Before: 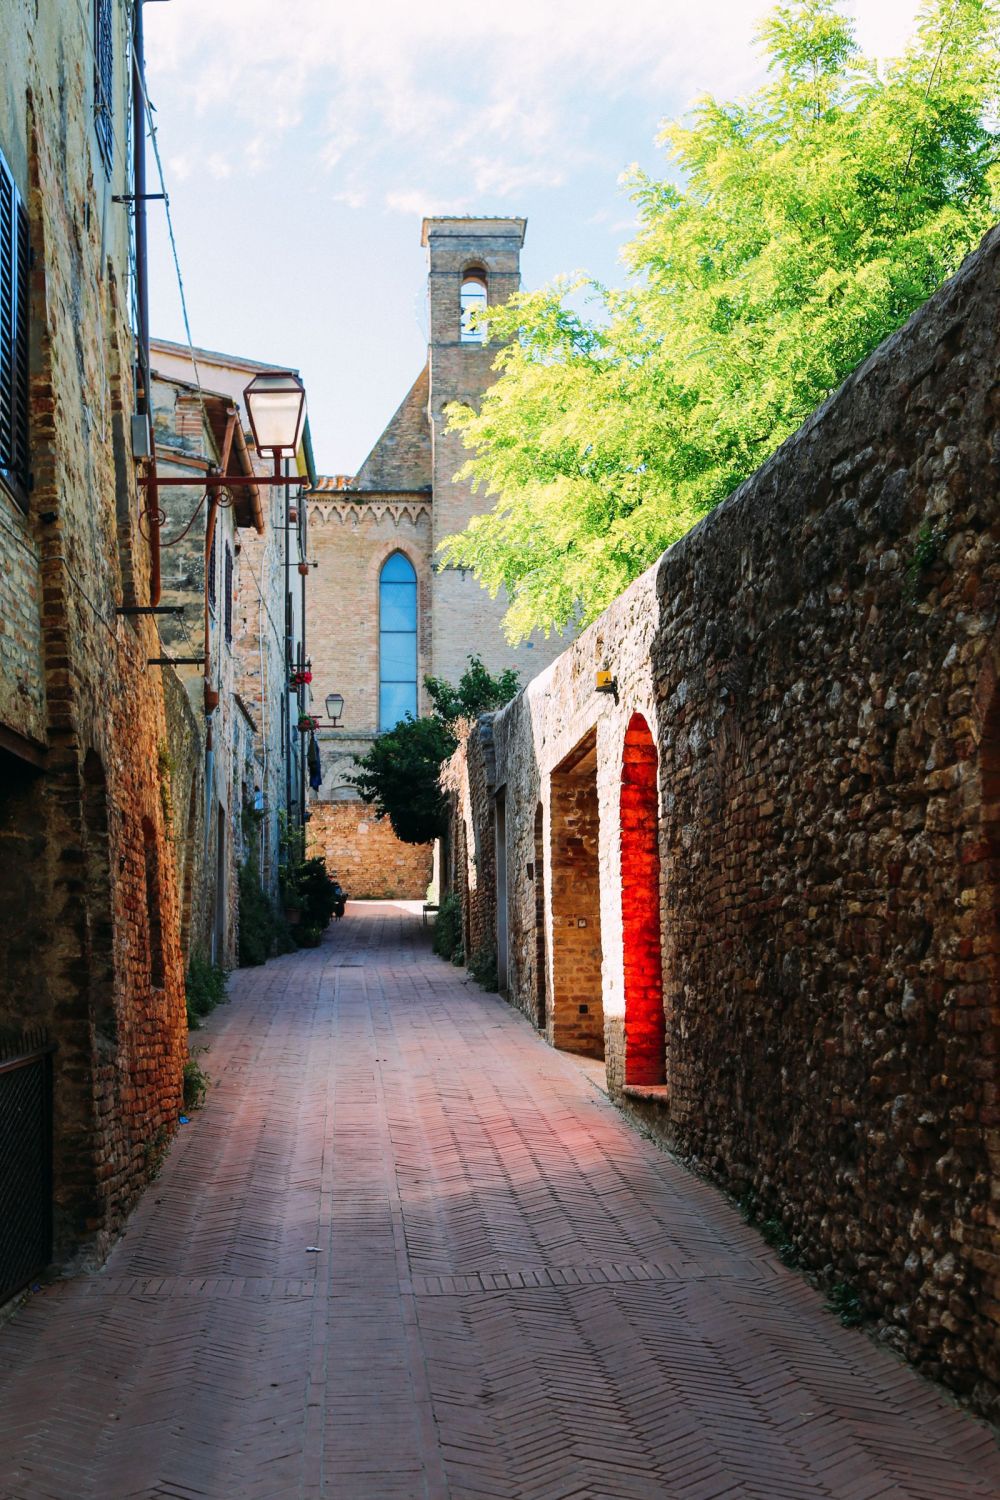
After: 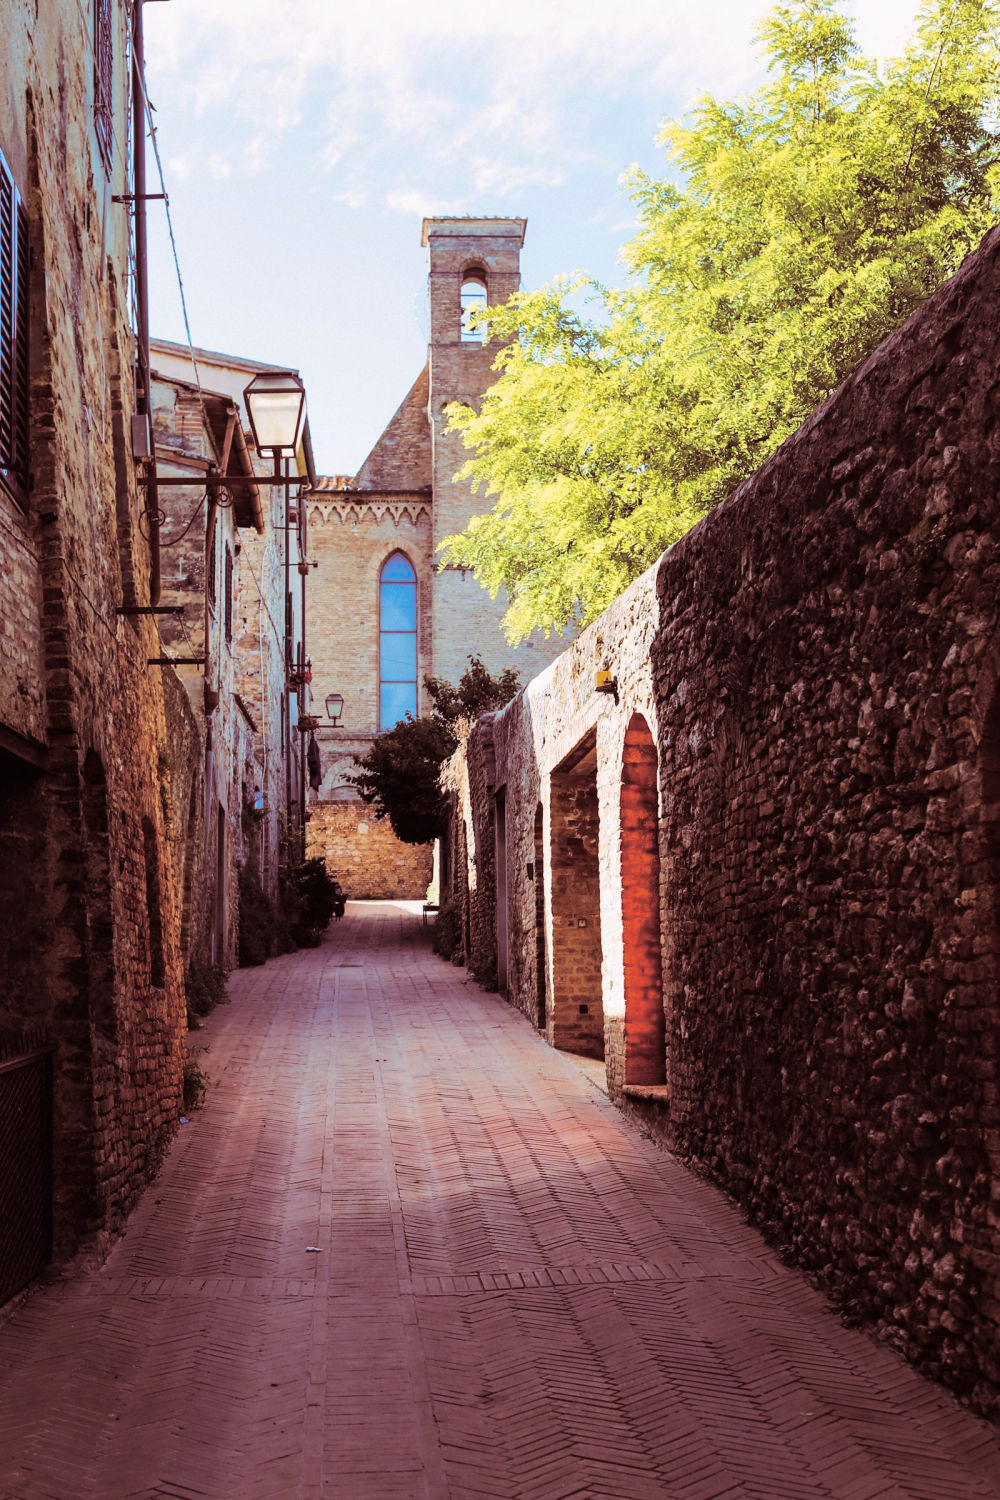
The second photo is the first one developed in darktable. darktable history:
split-toning: highlights › hue 187.2°, highlights › saturation 0.83, balance -68.05, compress 56.43%
color contrast: green-magenta contrast 0.8, blue-yellow contrast 1.1, unbound 0
